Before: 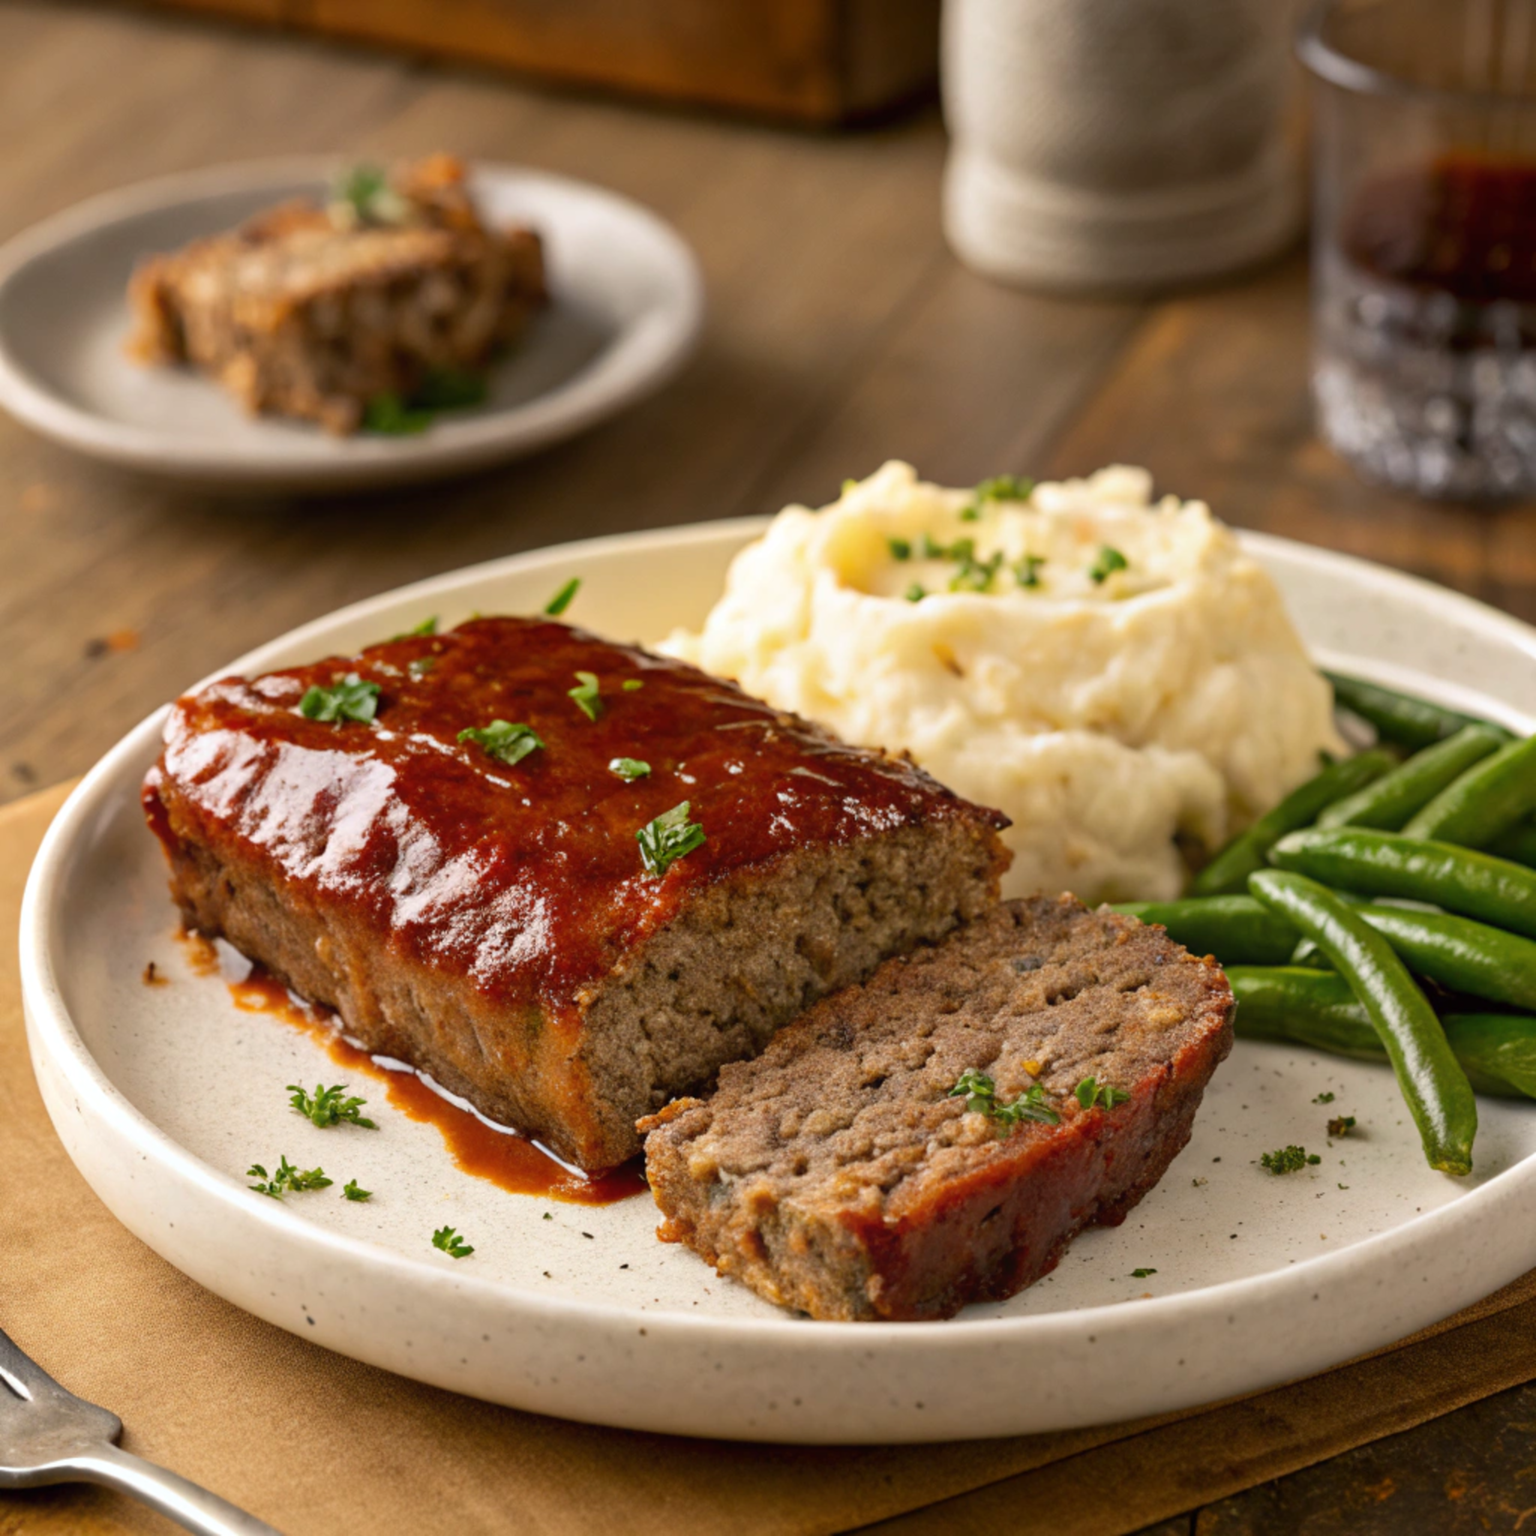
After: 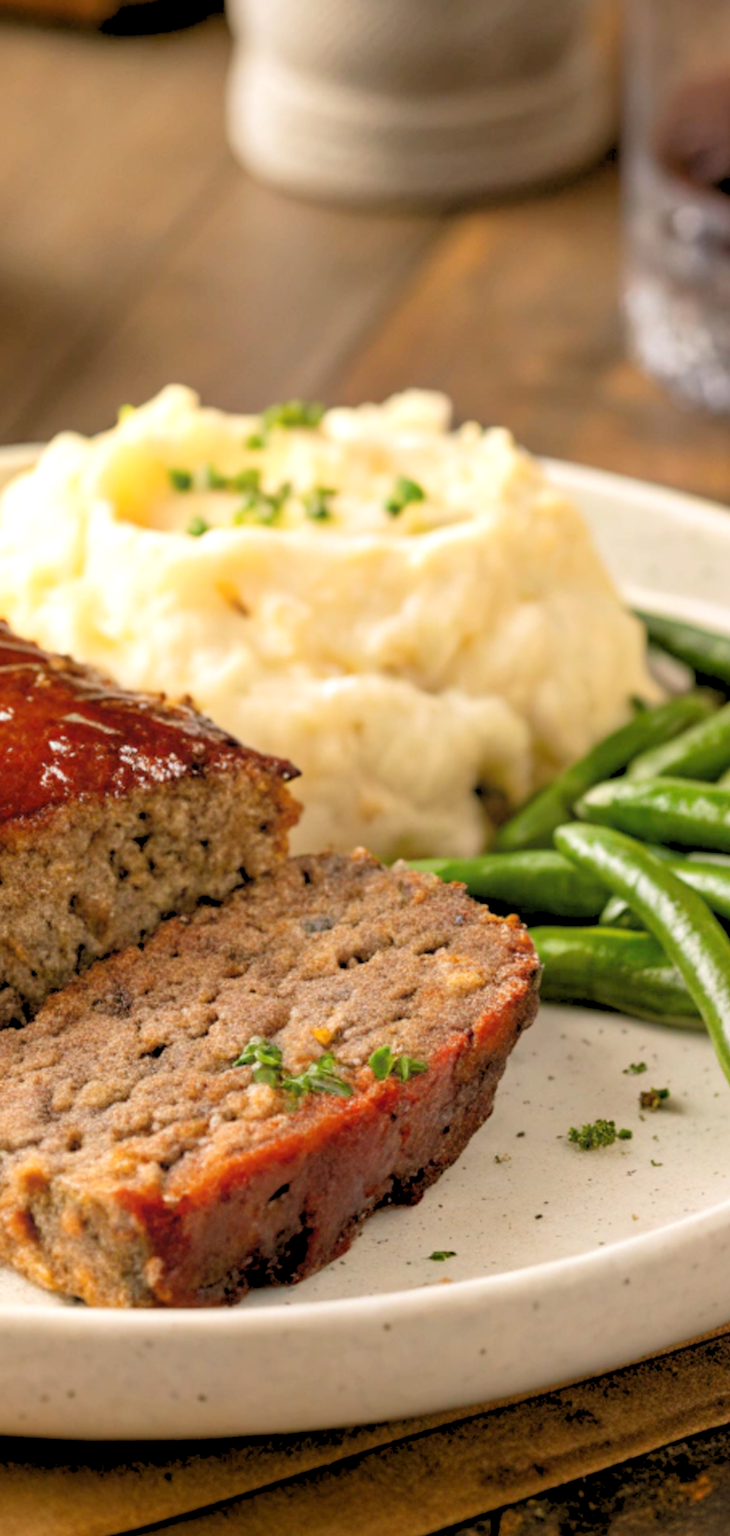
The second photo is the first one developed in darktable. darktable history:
exposure: exposure 0.564 EV, compensate highlight preservation false
rgb levels: preserve colors sum RGB, levels [[0.038, 0.433, 0.934], [0, 0.5, 1], [0, 0.5, 1]]
crop: left 47.628%, top 6.643%, right 7.874%
